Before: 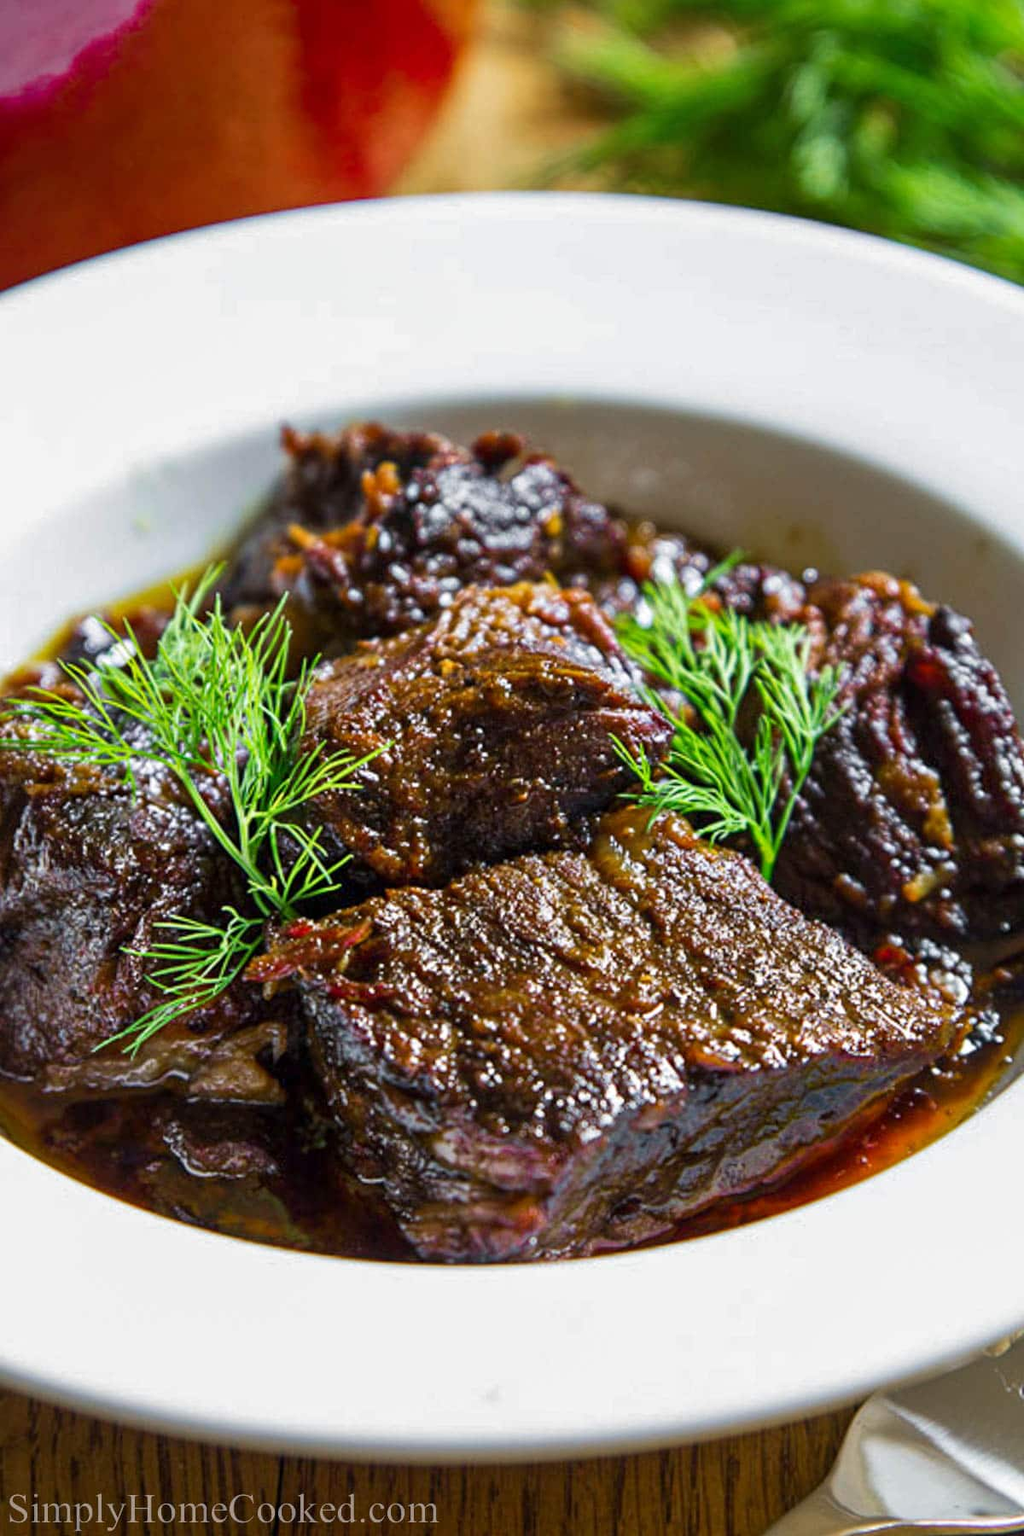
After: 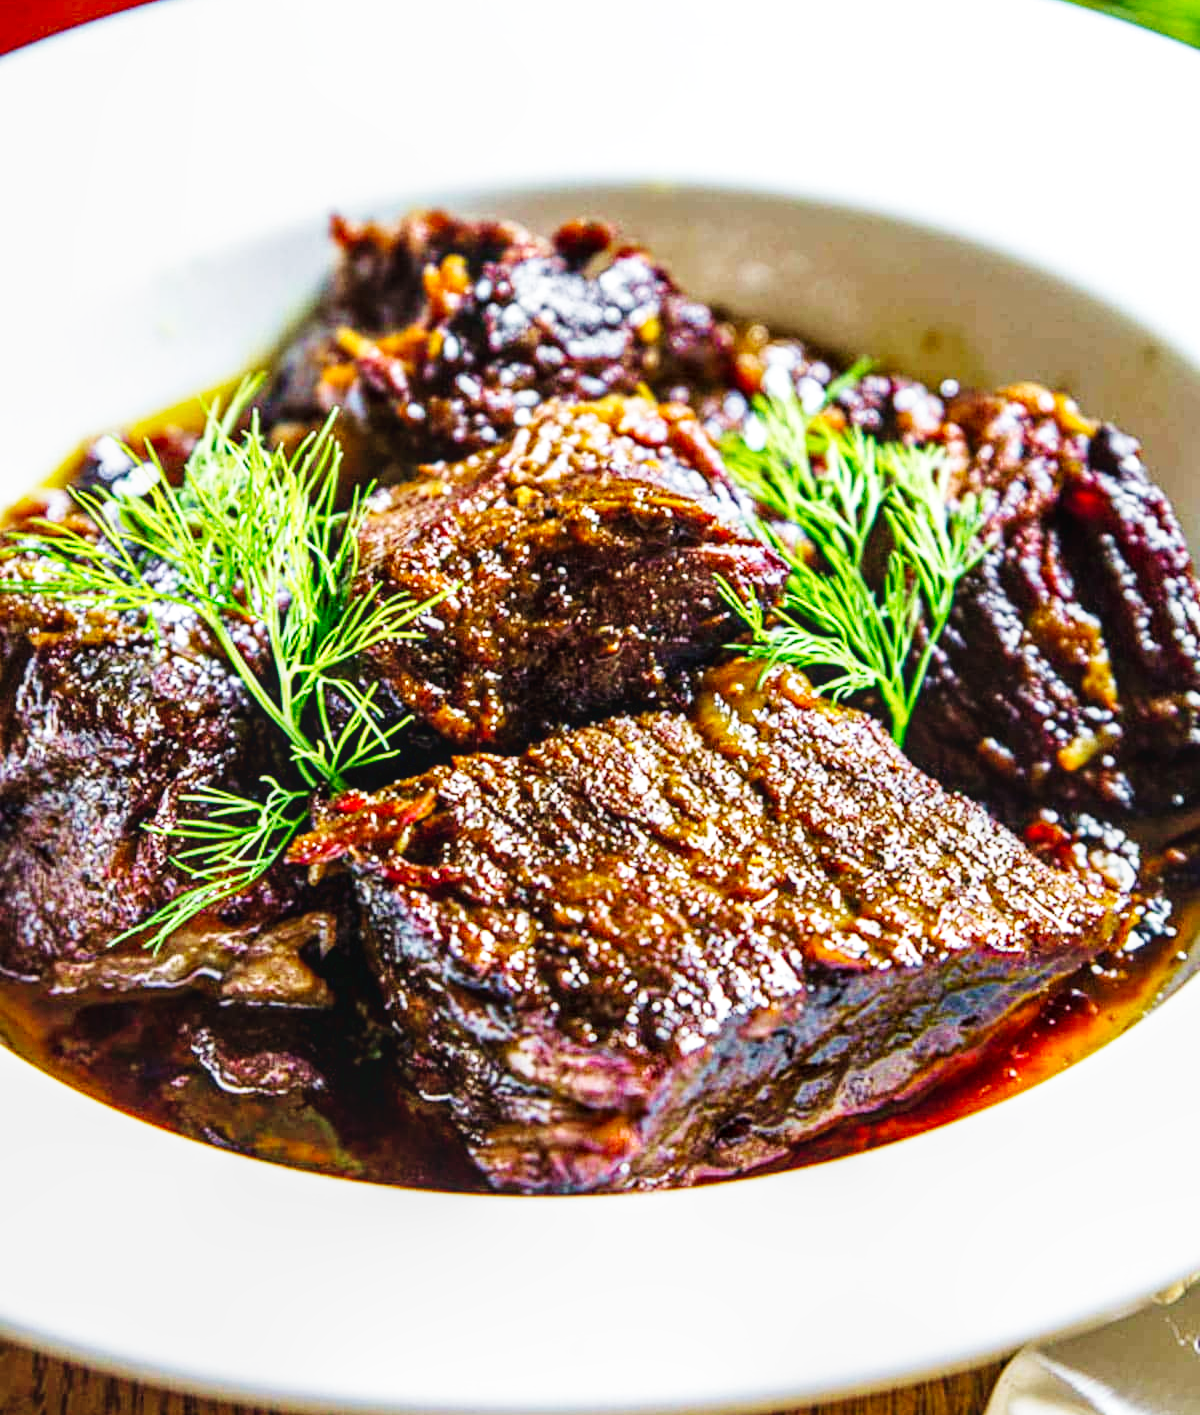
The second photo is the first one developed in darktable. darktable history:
velvia: on, module defaults
base curve: curves: ch0 [(0, 0.003) (0.001, 0.002) (0.006, 0.004) (0.02, 0.022) (0.048, 0.086) (0.094, 0.234) (0.162, 0.431) (0.258, 0.629) (0.385, 0.8) (0.548, 0.918) (0.751, 0.988) (1, 1)], preserve colors none
crop and rotate: top 15.936%, bottom 5.436%
local contrast: on, module defaults
